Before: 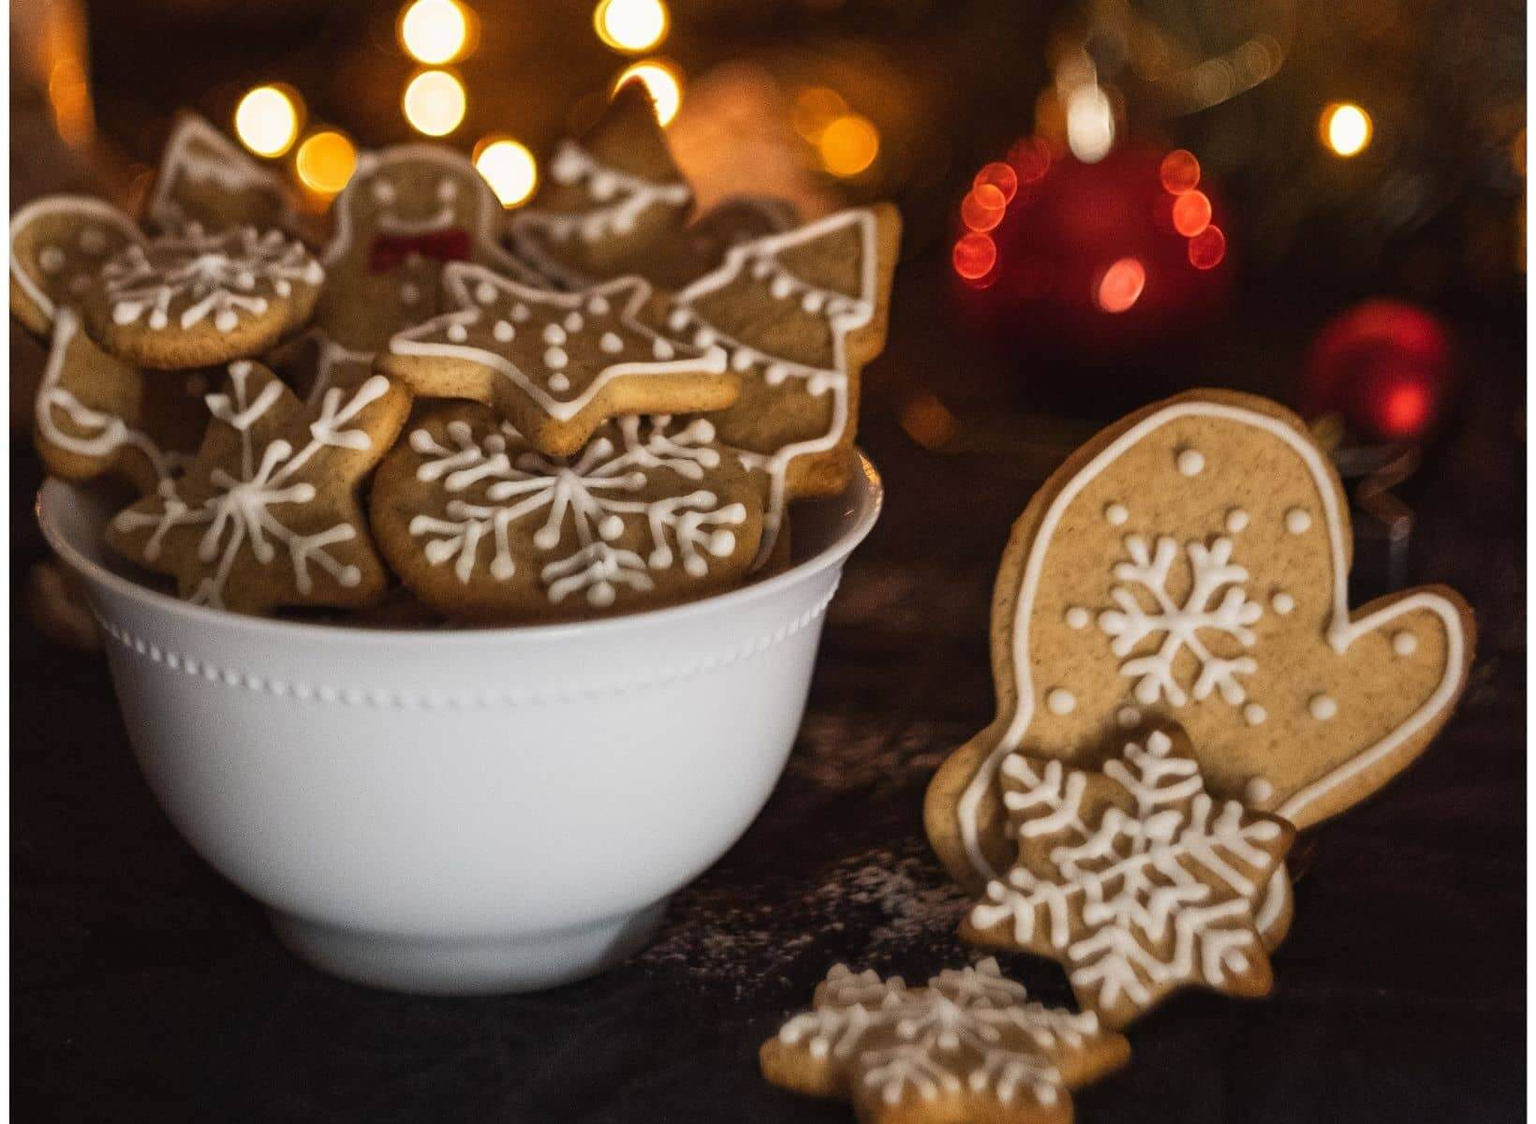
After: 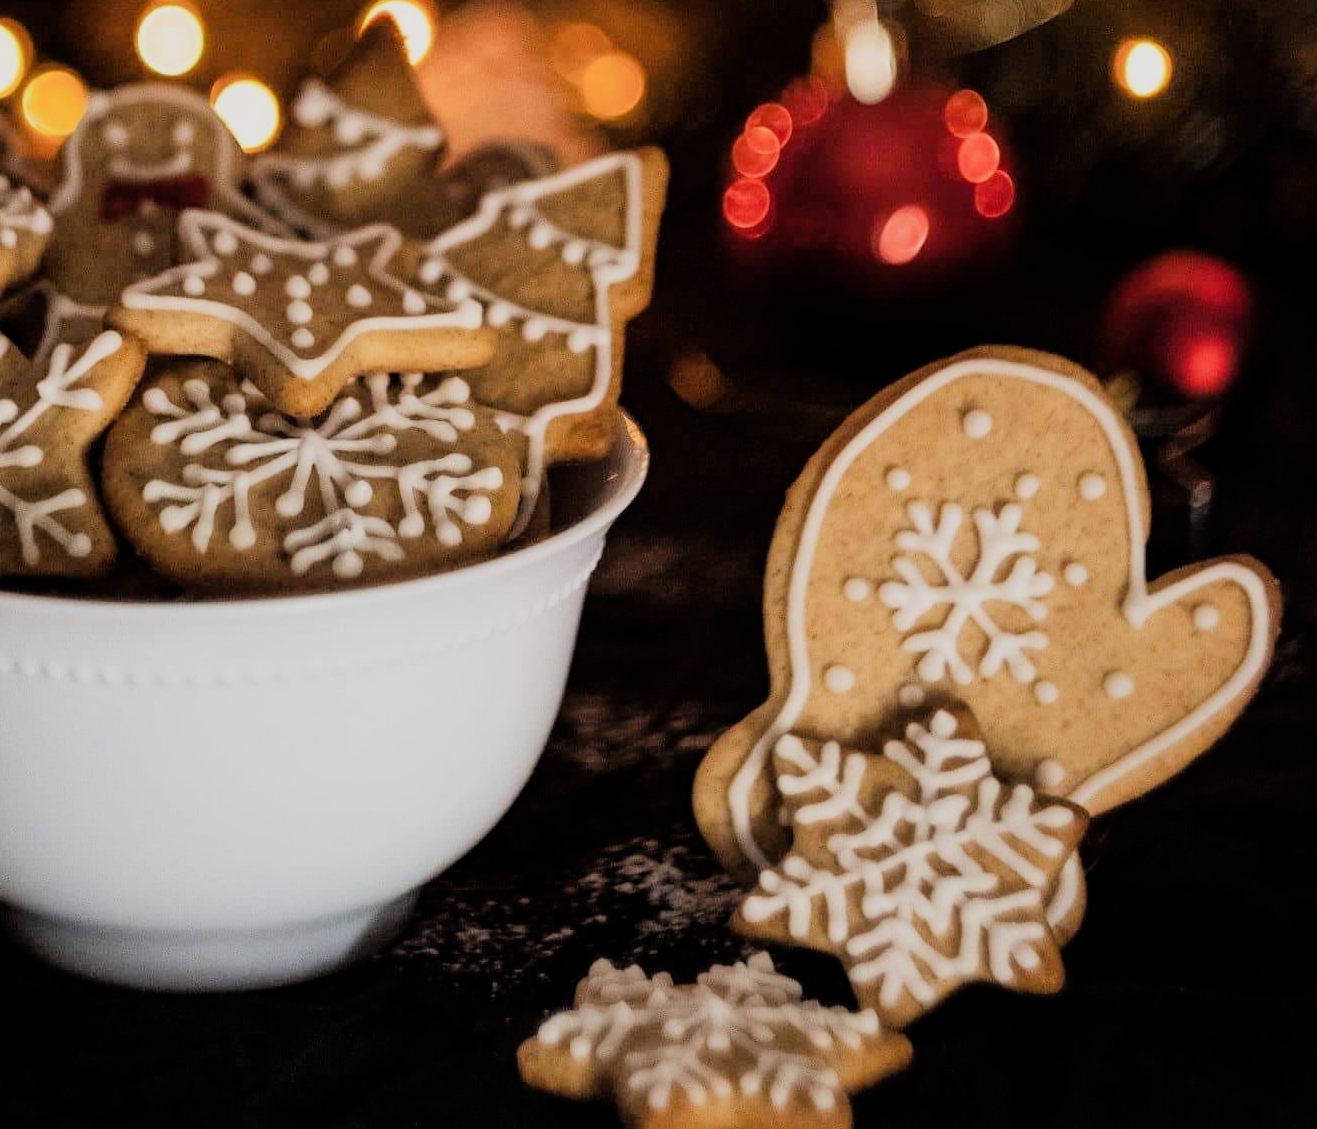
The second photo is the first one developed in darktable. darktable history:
filmic rgb: black relative exposure -7.21 EV, white relative exposure 5.38 EV, threshold 5.96 EV, hardness 3.02, enable highlight reconstruction true
tone equalizer: -8 EV -0.736 EV, -7 EV -0.683 EV, -6 EV -0.593 EV, -5 EV -0.402 EV, -3 EV 0.395 EV, -2 EV 0.6 EV, -1 EV 0.689 EV, +0 EV 0.722 EV
crop and rotate: left 17.928%, top 5.905%, right 1.715%
